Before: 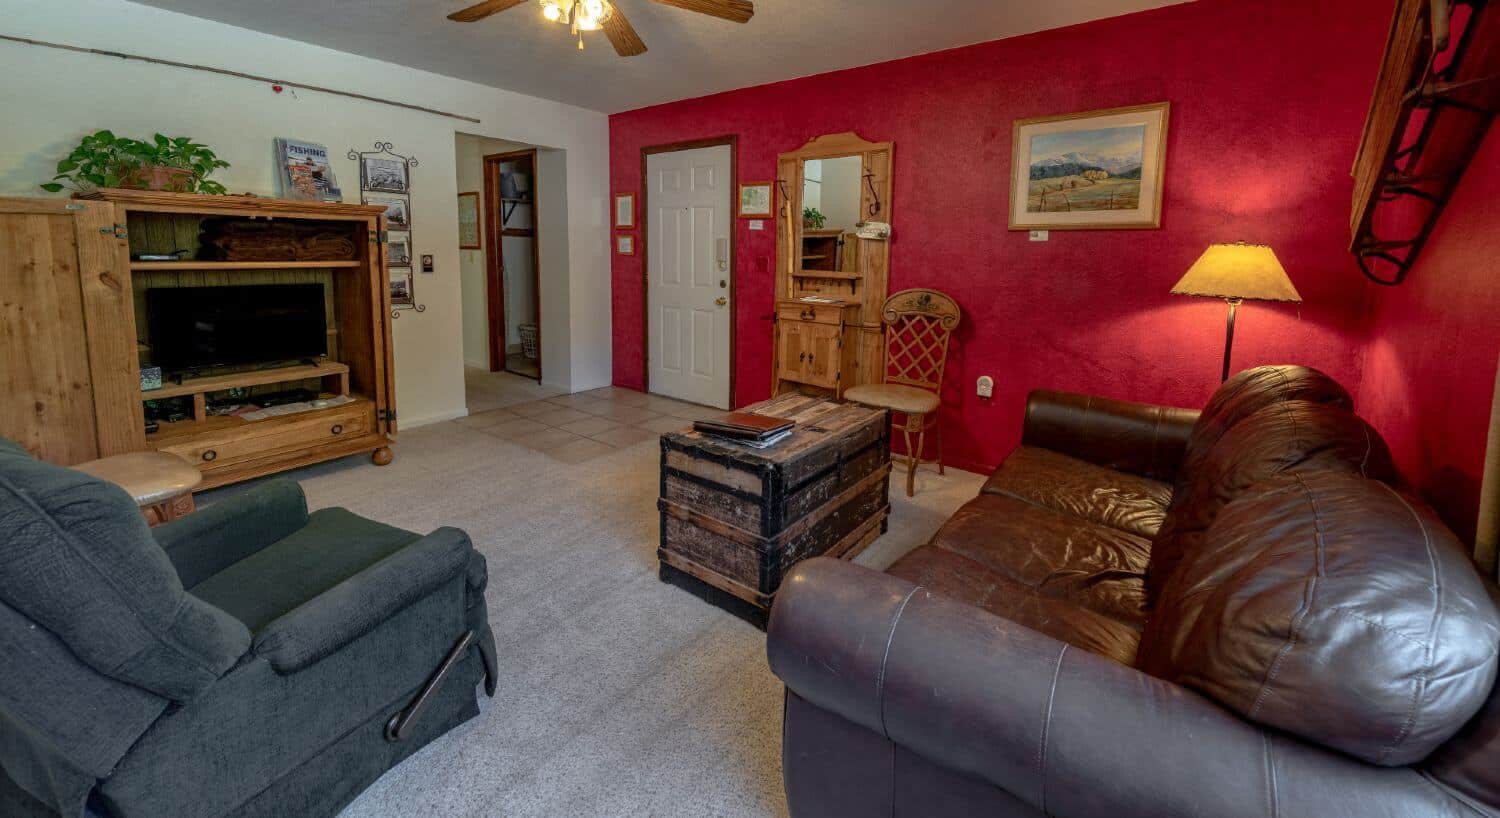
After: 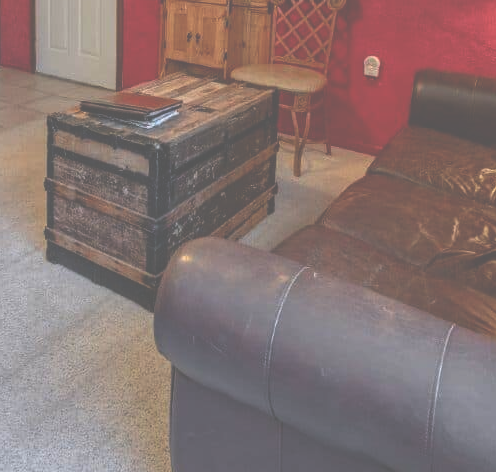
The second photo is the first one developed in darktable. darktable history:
exposure: black level correction -0.071, exposure 0.5 EV, compensate highlight preservation false
contrast brightness saturation: saturation 0.1
crop: left 40.878%, top 39.176%, right 25.993%, bottom 3.081%
